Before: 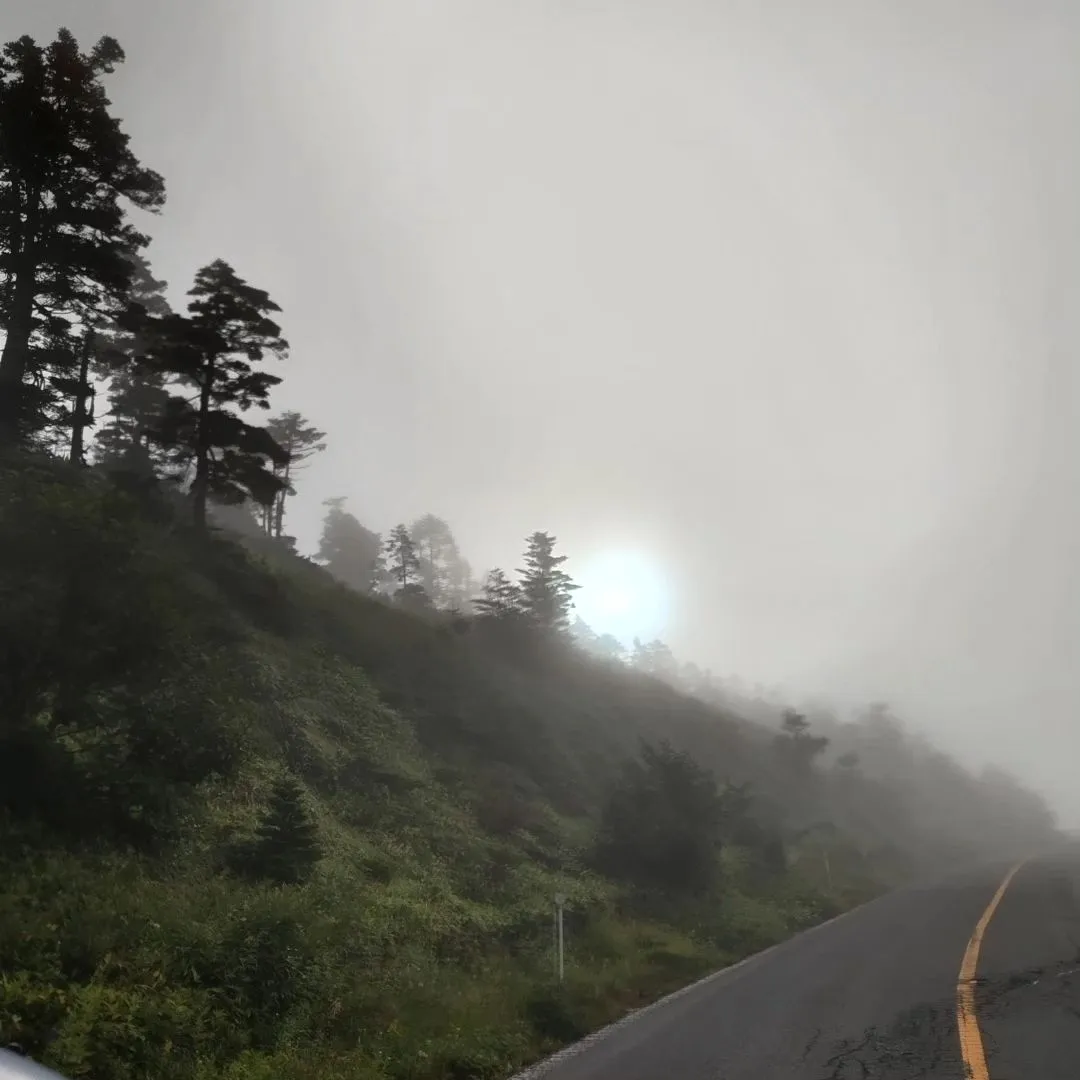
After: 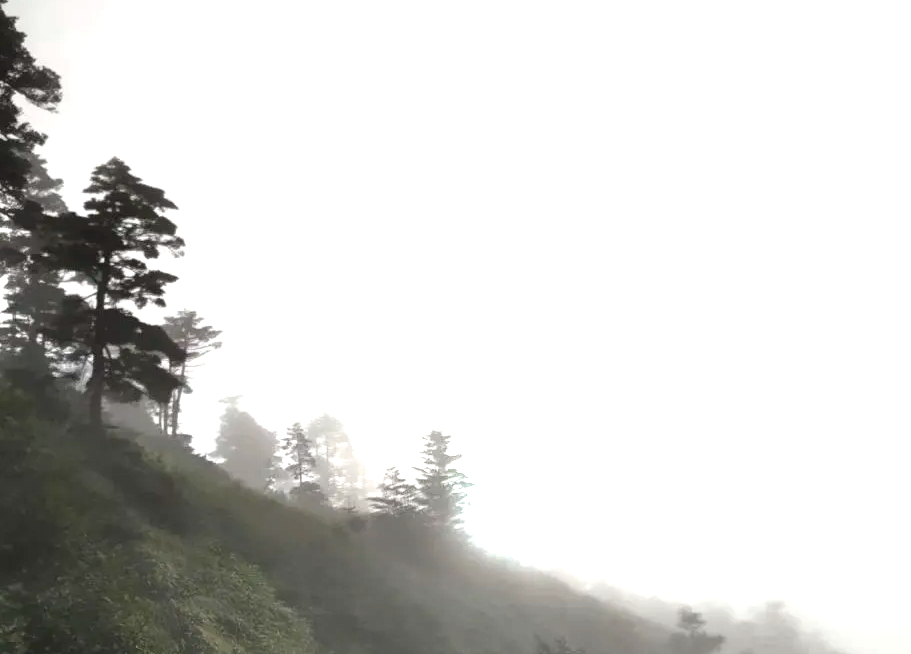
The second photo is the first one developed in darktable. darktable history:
exposure: black level correction 0, exposure 1.174 EV, compensate highlight preservation false
crop and rotate: left 9.663%, top 9.501%, right 5.939%, bottom 29.924%
